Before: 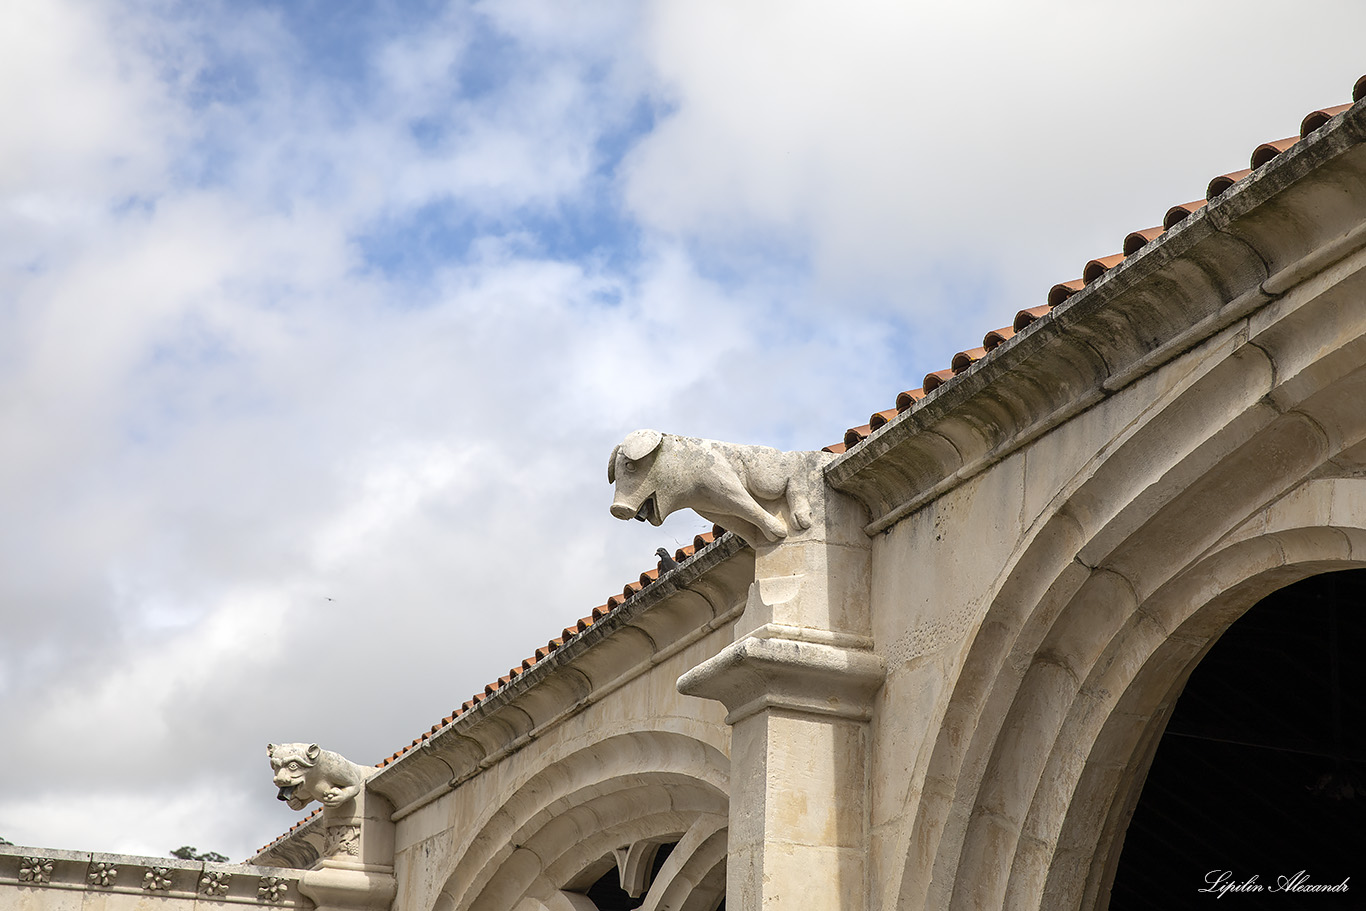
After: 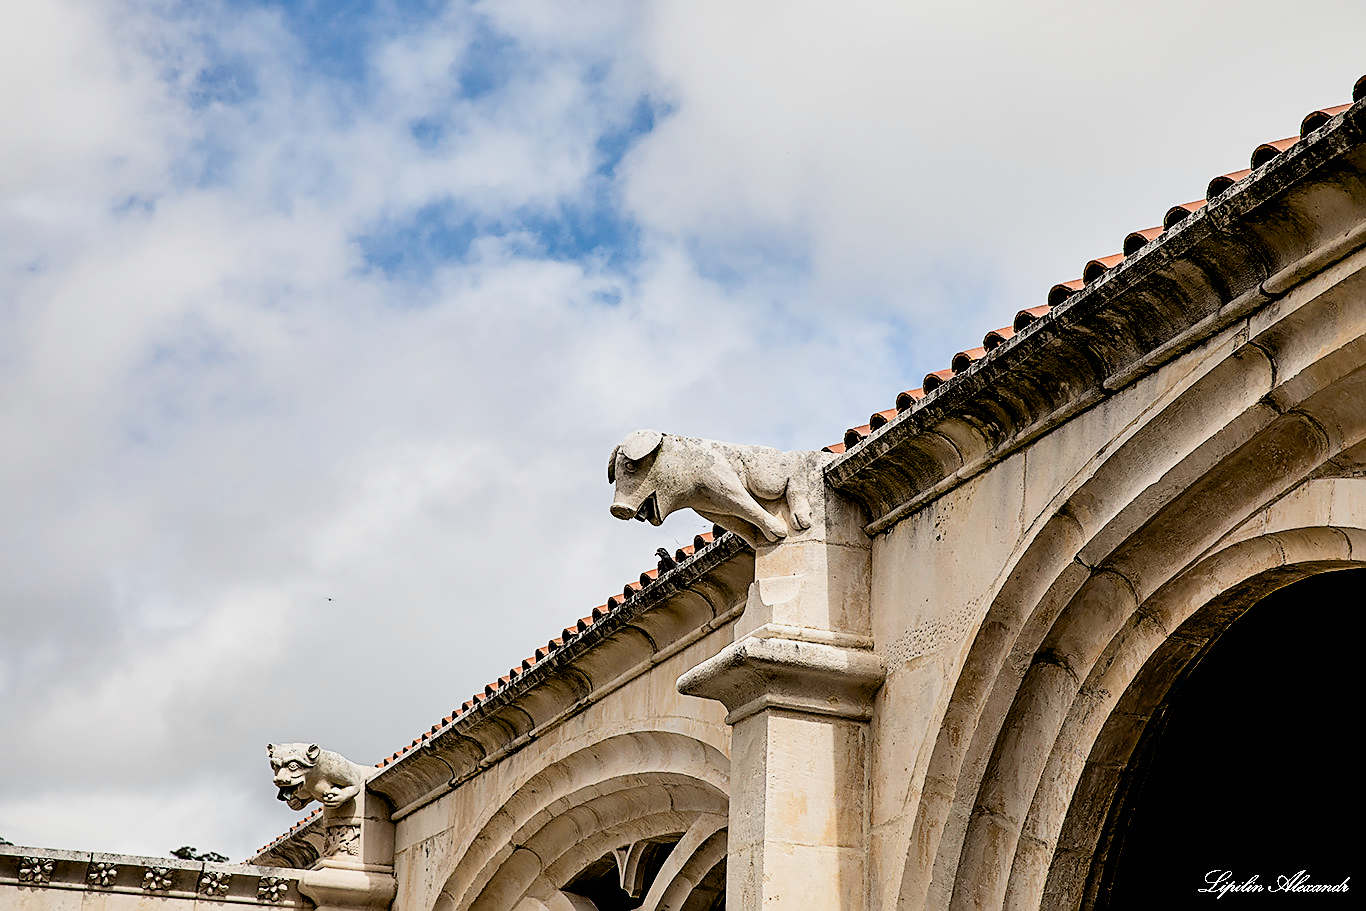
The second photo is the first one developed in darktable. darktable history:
exposure: black level correction 0.031, exposure 0.304 EV, compensate highlight preservation false
sharpen: amount 0.55
filmic rgb: black relative exposure -5 EV, hardness 2.88, contrast 1.4, highlights saturation mix -30%
shadows and highlights: soften with gaussian
